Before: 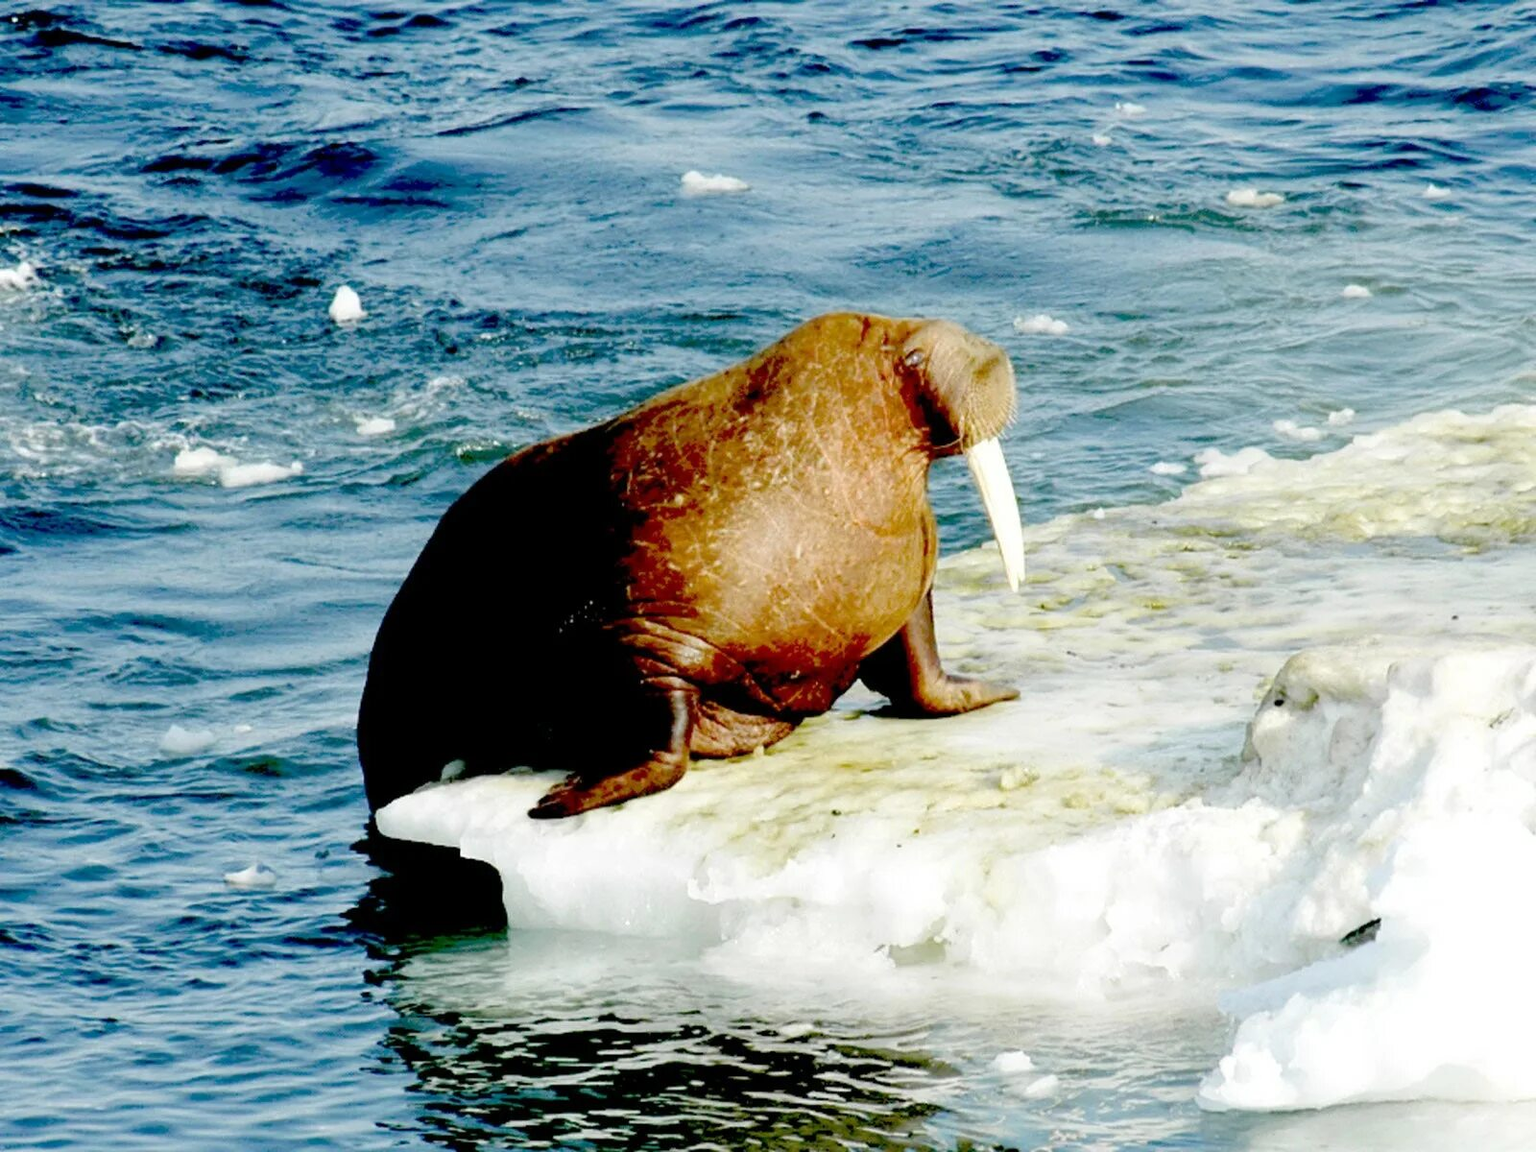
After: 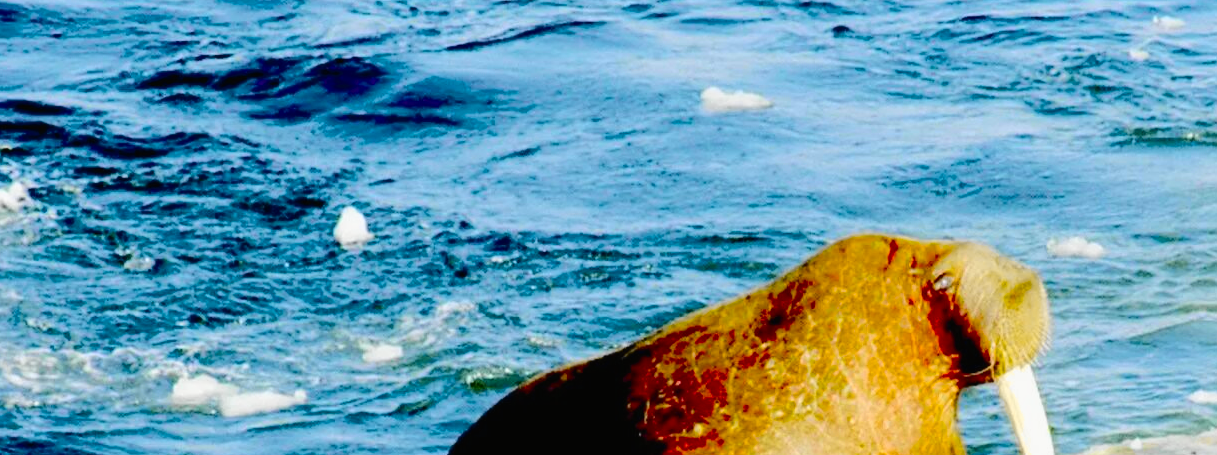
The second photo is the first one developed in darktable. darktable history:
tone curve: curves: ch0 [(0, 0.01) (0.097, 0.07) (0.204, 0.173) (0.447, 0.517) (0.539, 0.624) (0.733, 0.791) (0.879, 0.898) (1, 0.98)]; ch1 [(0, 0) (0.393, 0.415) (0.447, 0.448) (0.485, 0.494) (0.523, 0.509) (0.545, 0.541) (0.574, 0.561) (0.648, 0.674) (1, 1)]; ch2 [(0, 0) (0.369, 0.388) (0.449, 0.431) (0.499, 0.5) (0.521, 0.51) (0.53, 0.54) (0.564, 0.569) (0.674, 0.735) (1, 1)], color space Lab, independent channels, preserve colors none
crop: left 0.563%, top 7.644%, right 23.327%, bottom 54.364%
color correction: highlights b* -0.033, saturation 1.33
